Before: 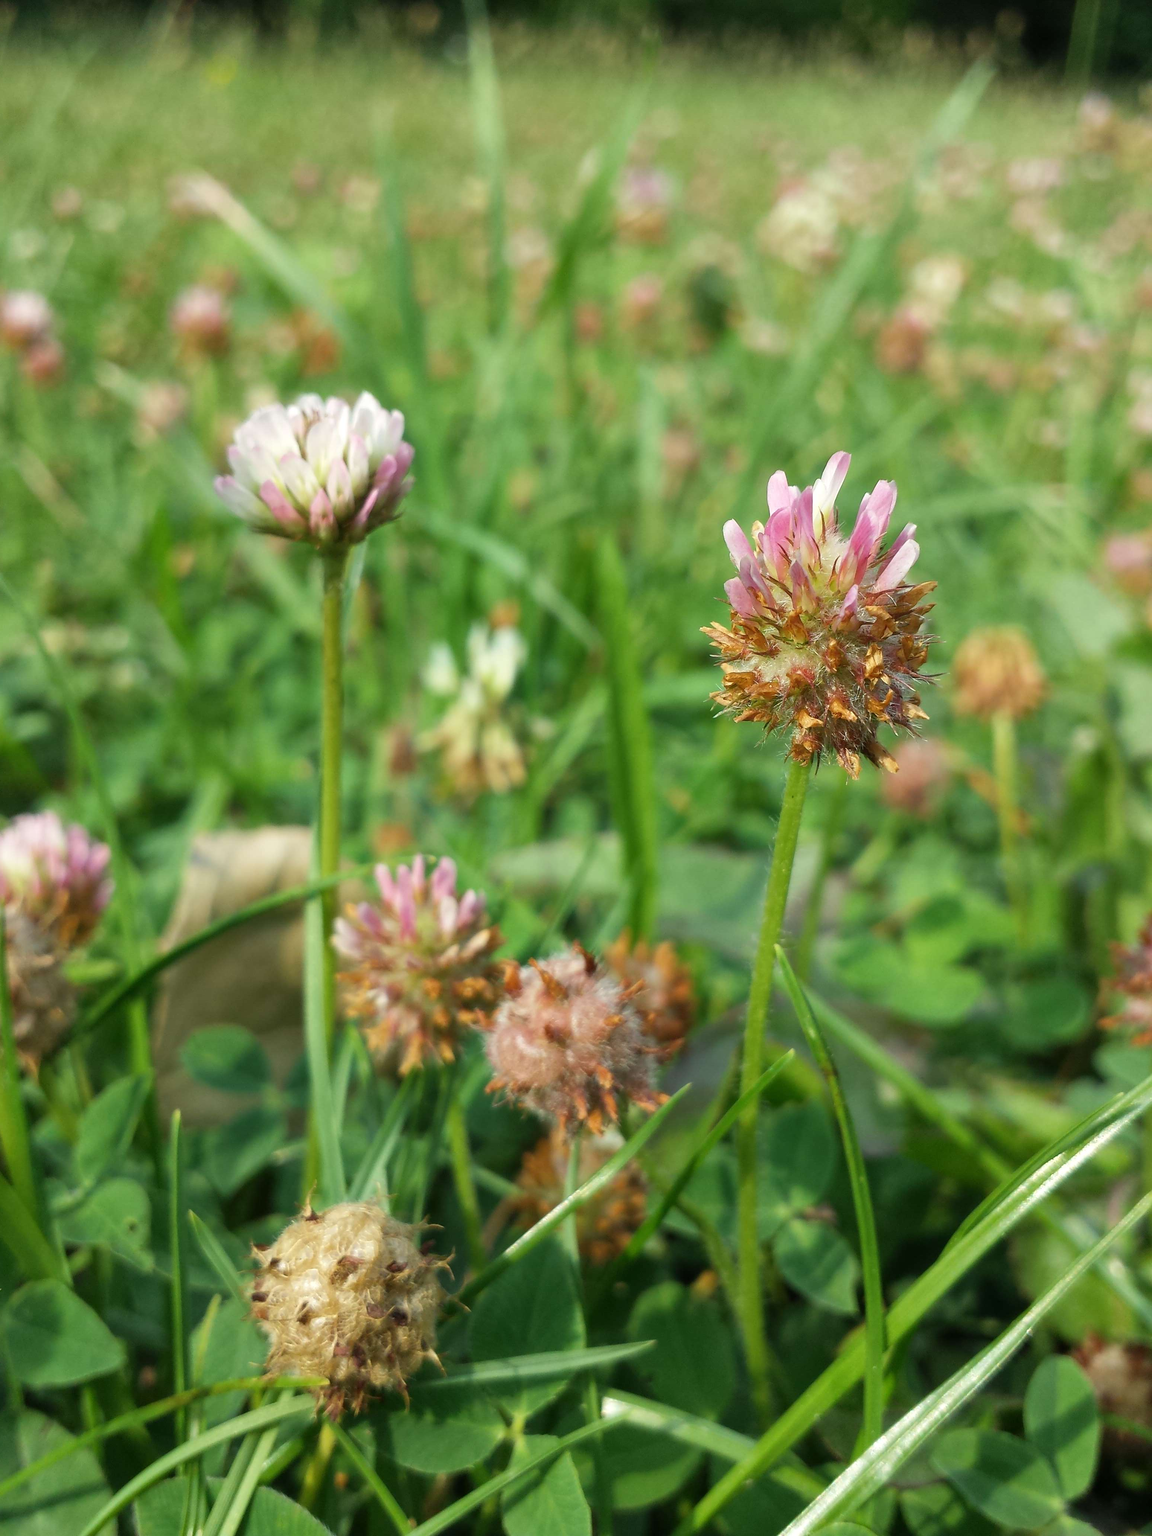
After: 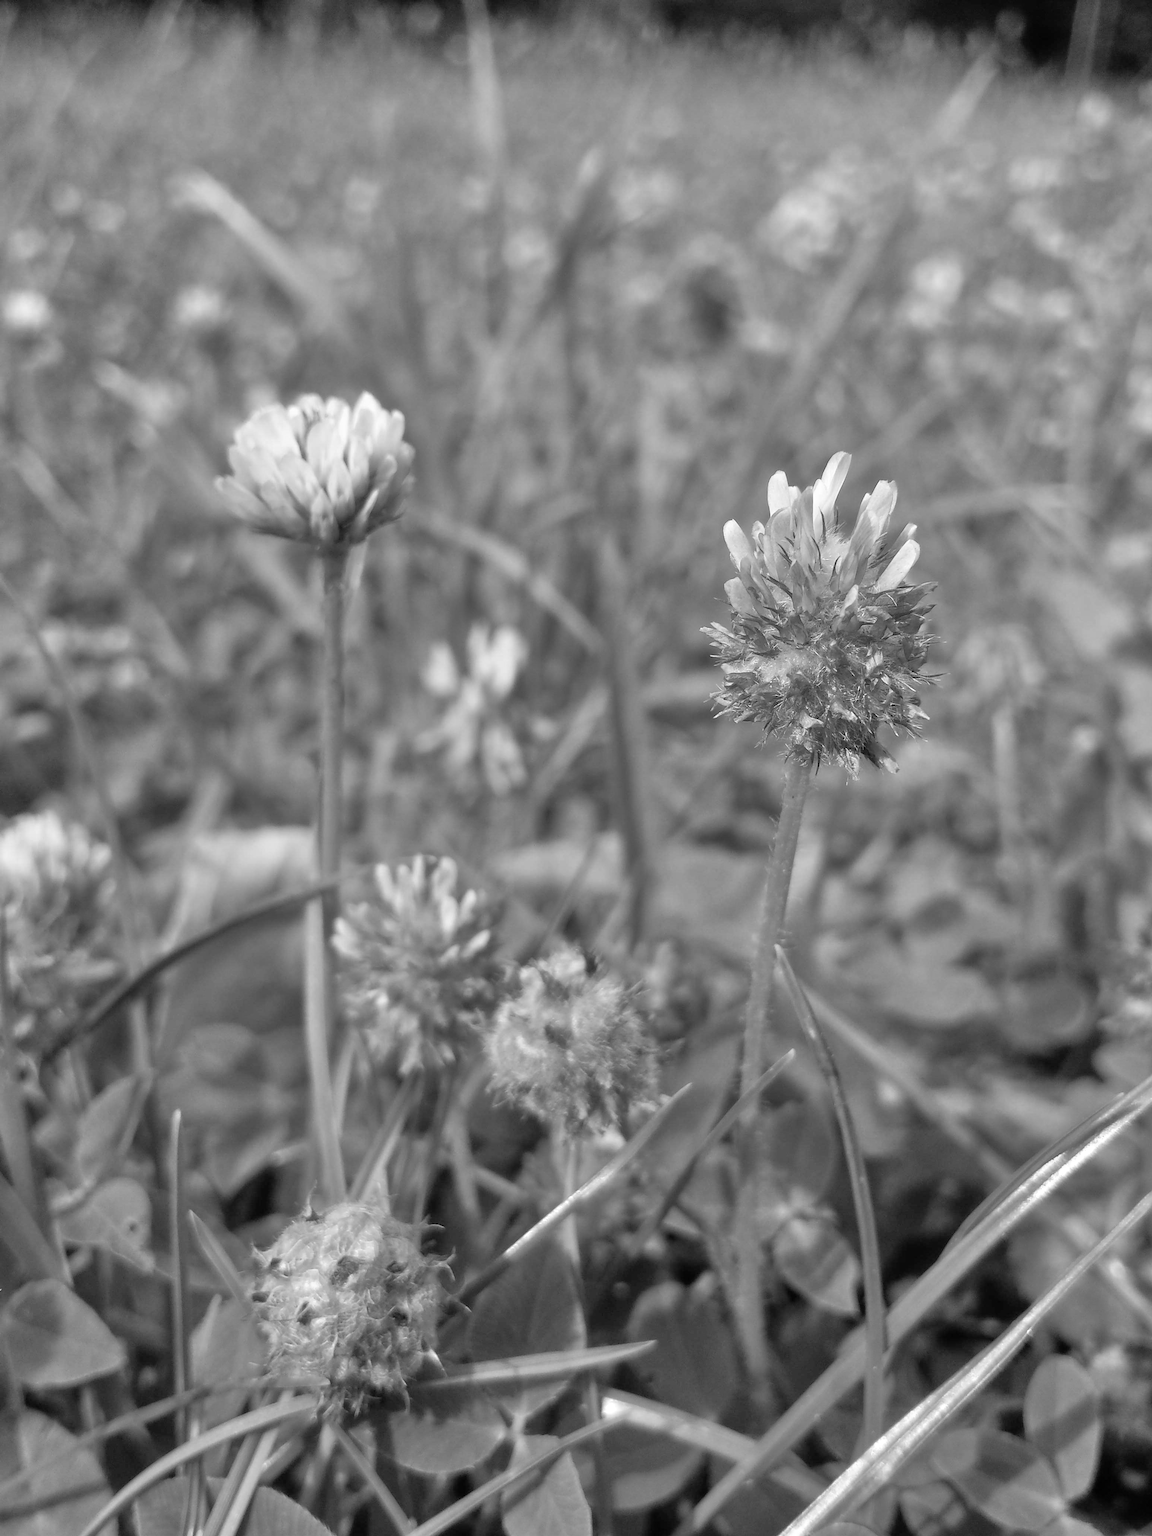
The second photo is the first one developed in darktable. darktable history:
white balance: red 1.009, blue 1.027
color calibration: output gray [0.253, 0.26, 0.487, 0], gray › normalize channels true, illuminant same as pipeline (D50), adaptation XYZ, x 0.346, y 0.359, gamut compression 0
tone equalizer: -7 EV 0.15 EV, -6 EV 0.6 EV, -5 EV 1.15 EV, -4 EV 1.33 EV, -3 EV 1.15 EV, -2 EV 0.6 EV, -1 EV 0.15 EV, mask exposure compensation -0.5 EV
